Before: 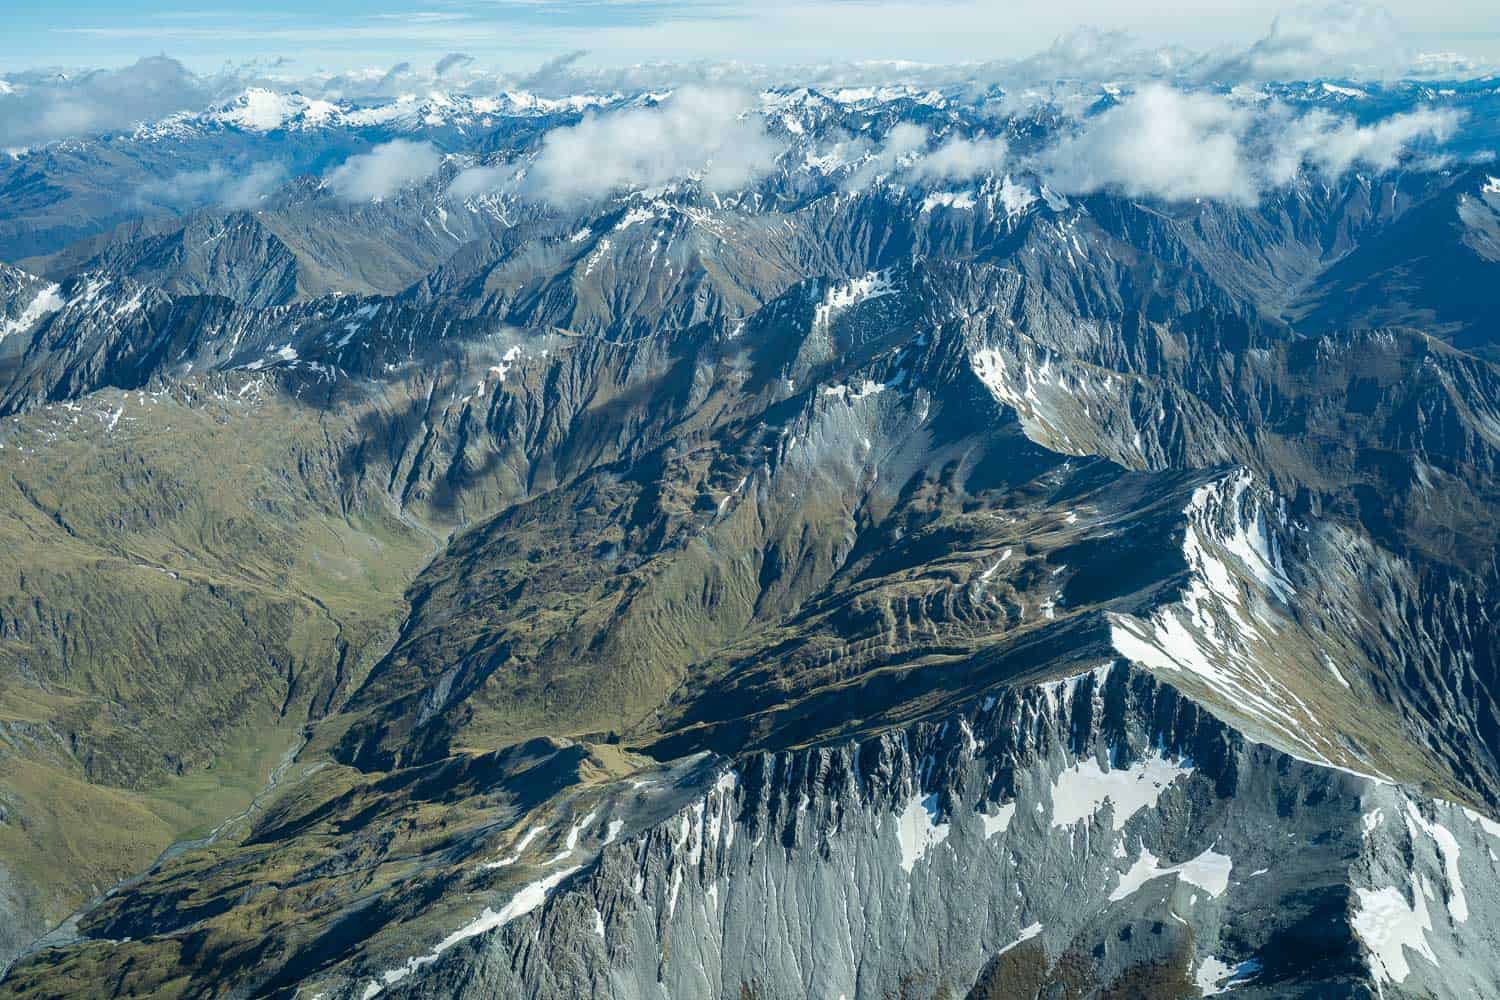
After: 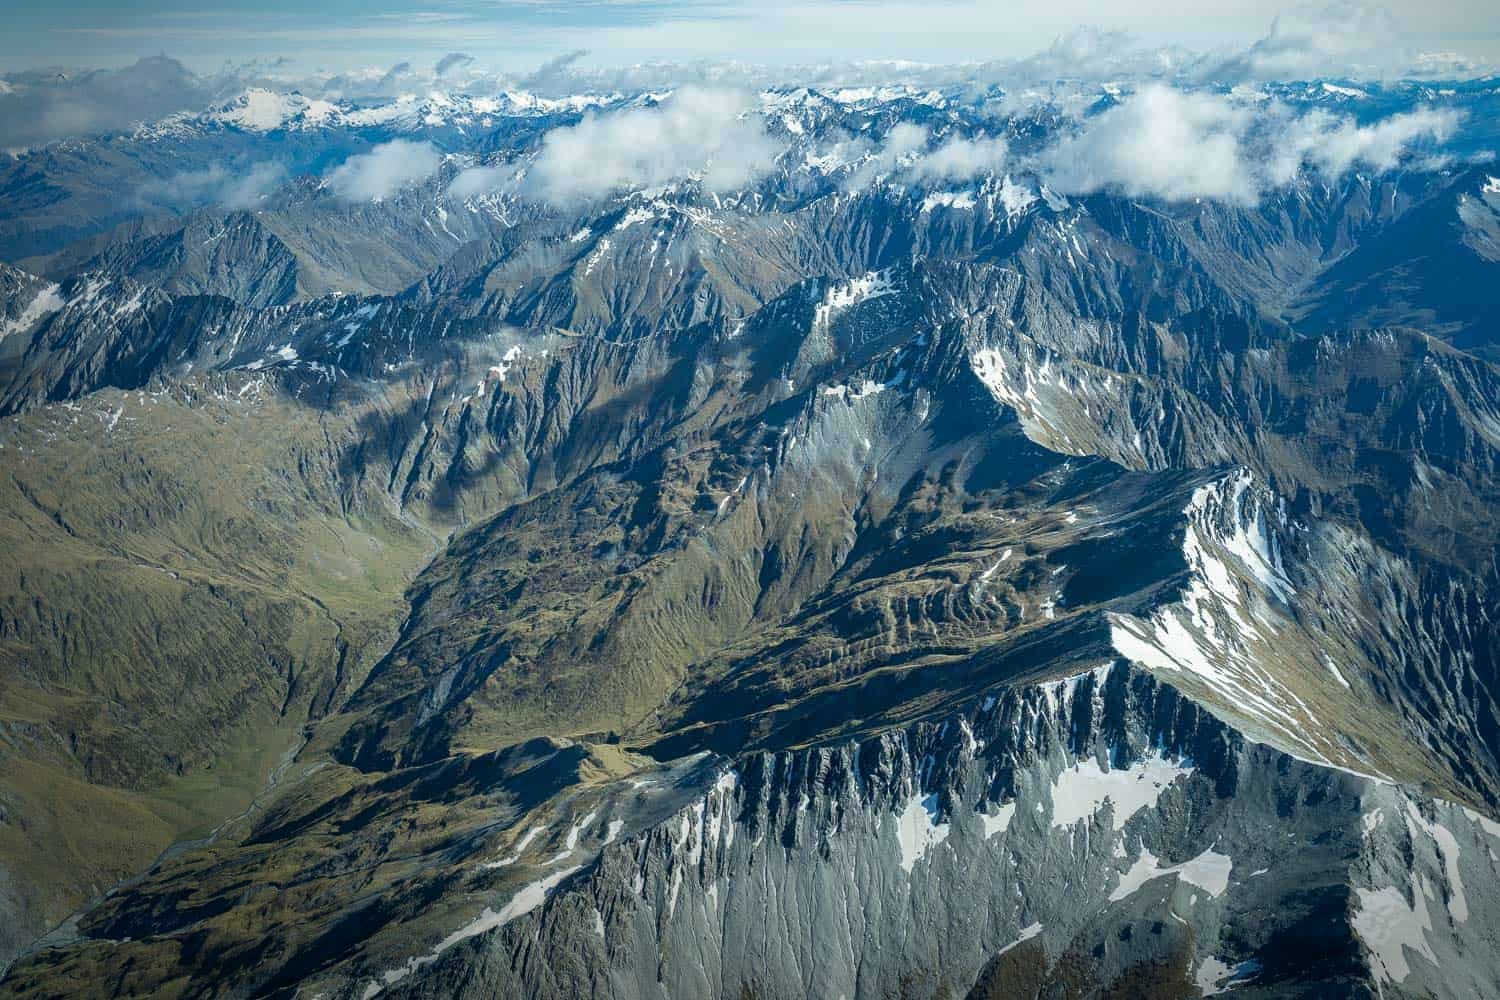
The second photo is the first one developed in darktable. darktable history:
vignetting: brightness -0.605, saturation 0, center (0.22, -0.228), automatic ratio true
